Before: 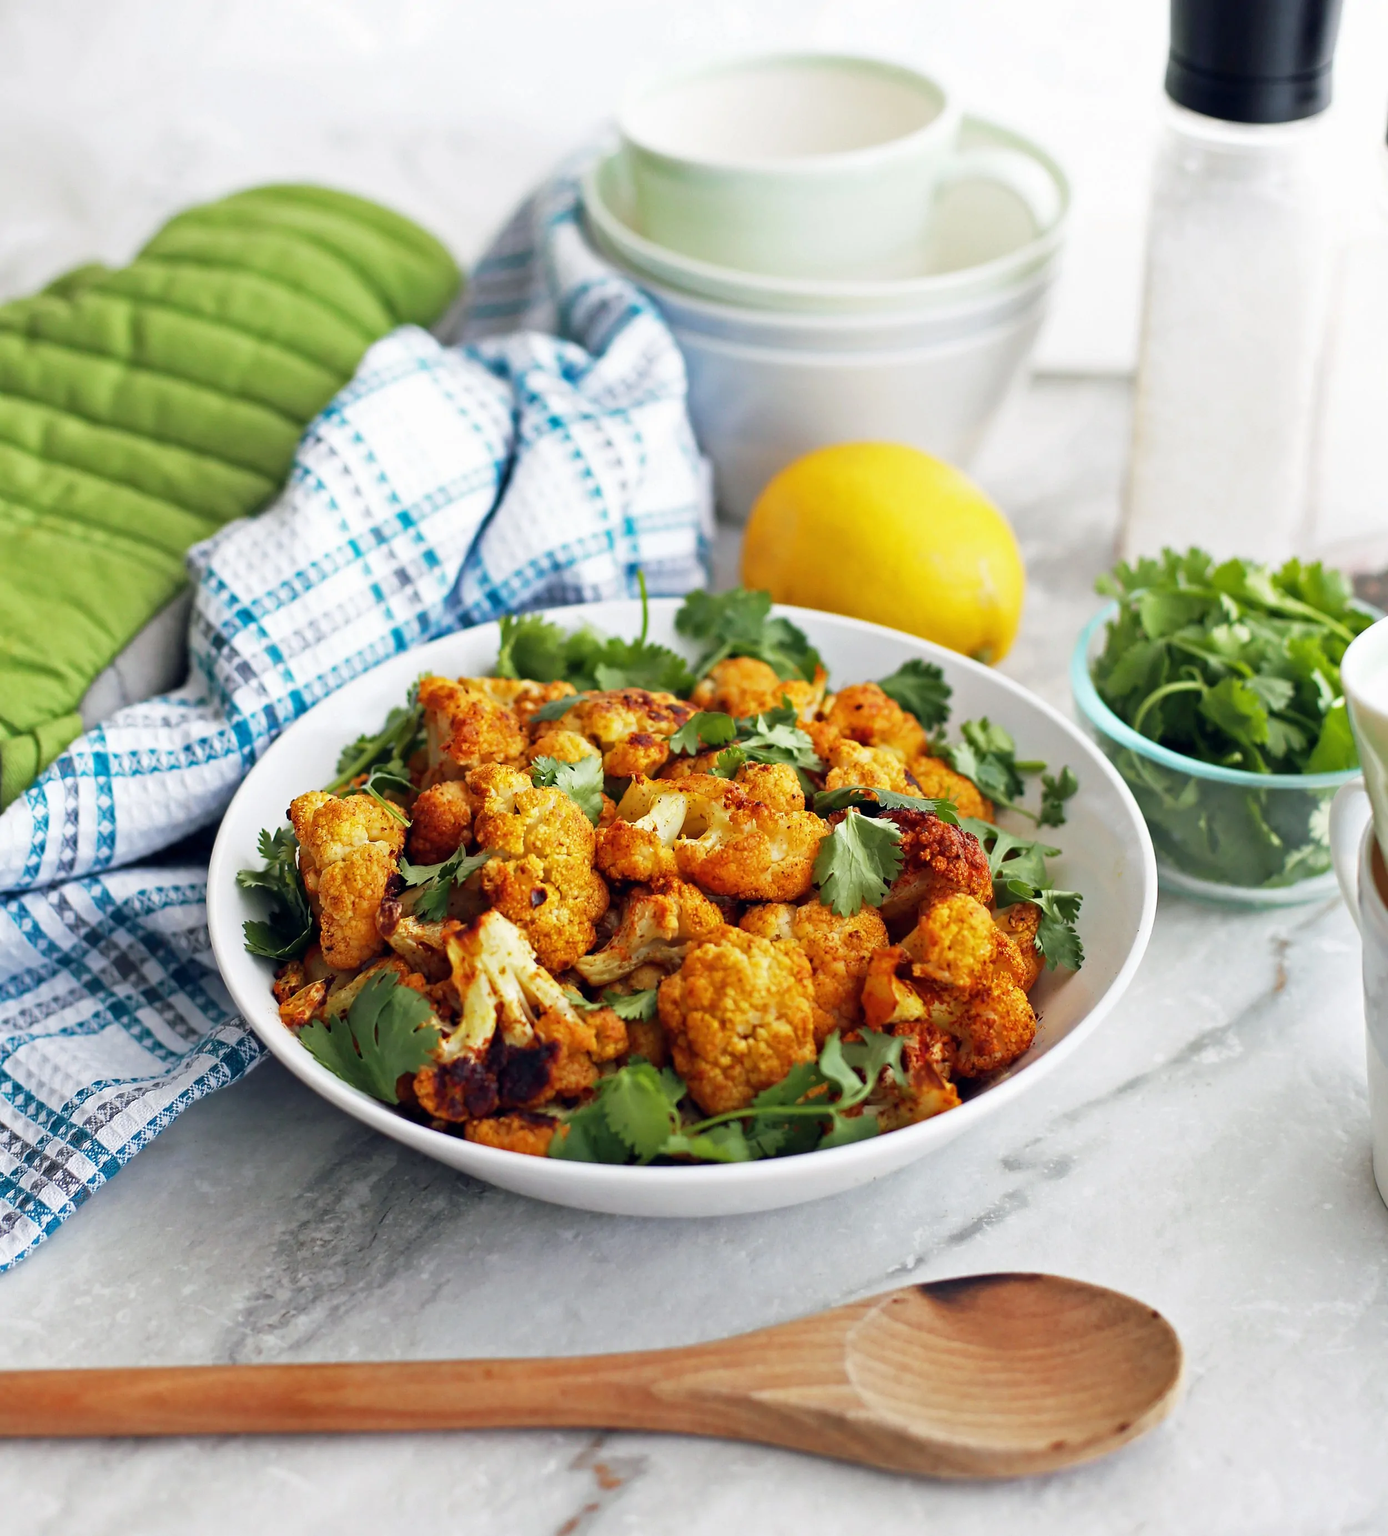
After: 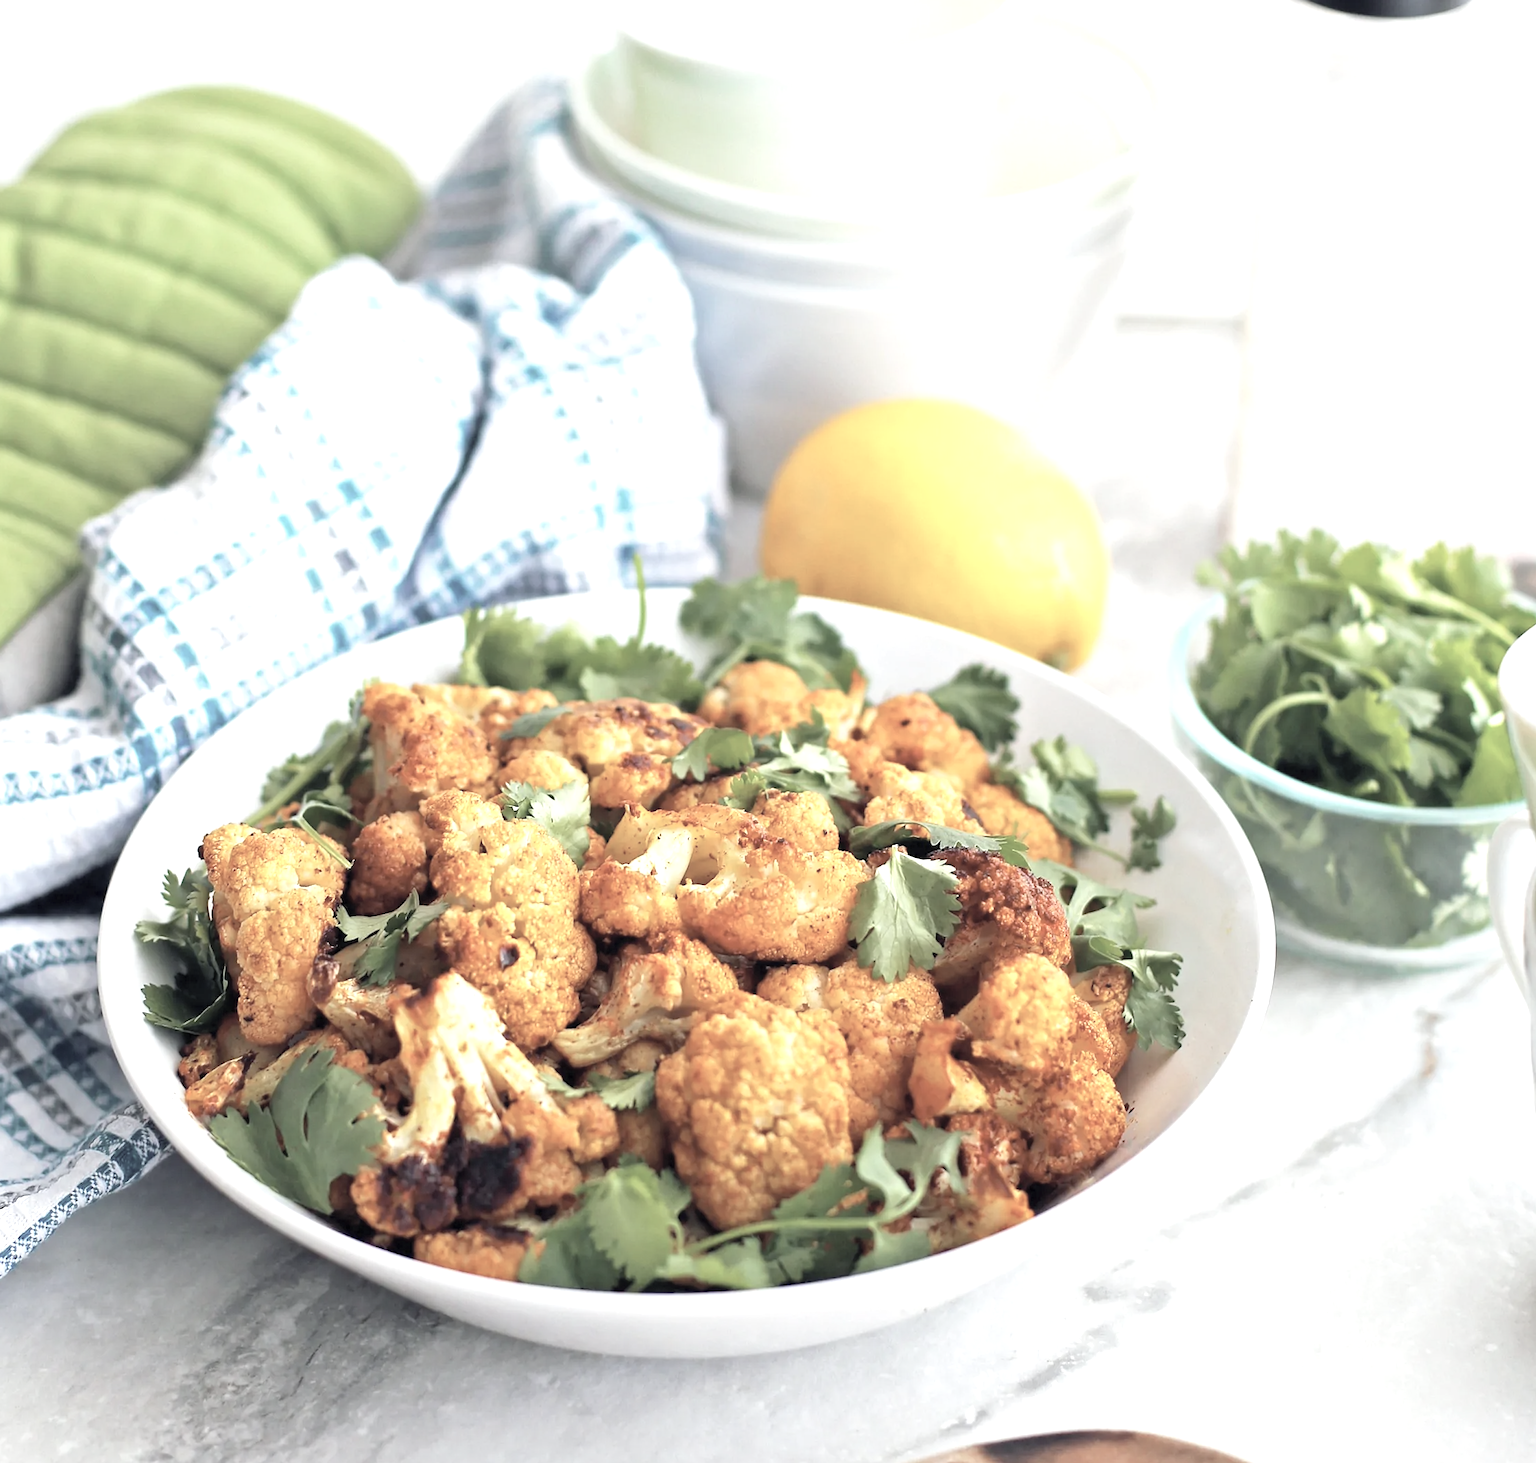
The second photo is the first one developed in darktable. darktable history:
rotate and perspective: rotation 0.226°, lens shift (vertical) -0.042, crop left 0.023, crop right 0.982, crop top 0.006, crop bottom 0.994
contrast brightness saturation: brightness 0.18, saturation -0.5
crop: left 8.155%, top 6.611%, bottom 15.385%
exposure: exposure 0.669 EV, compensate highlight preservation false
white balance: emerald 1
